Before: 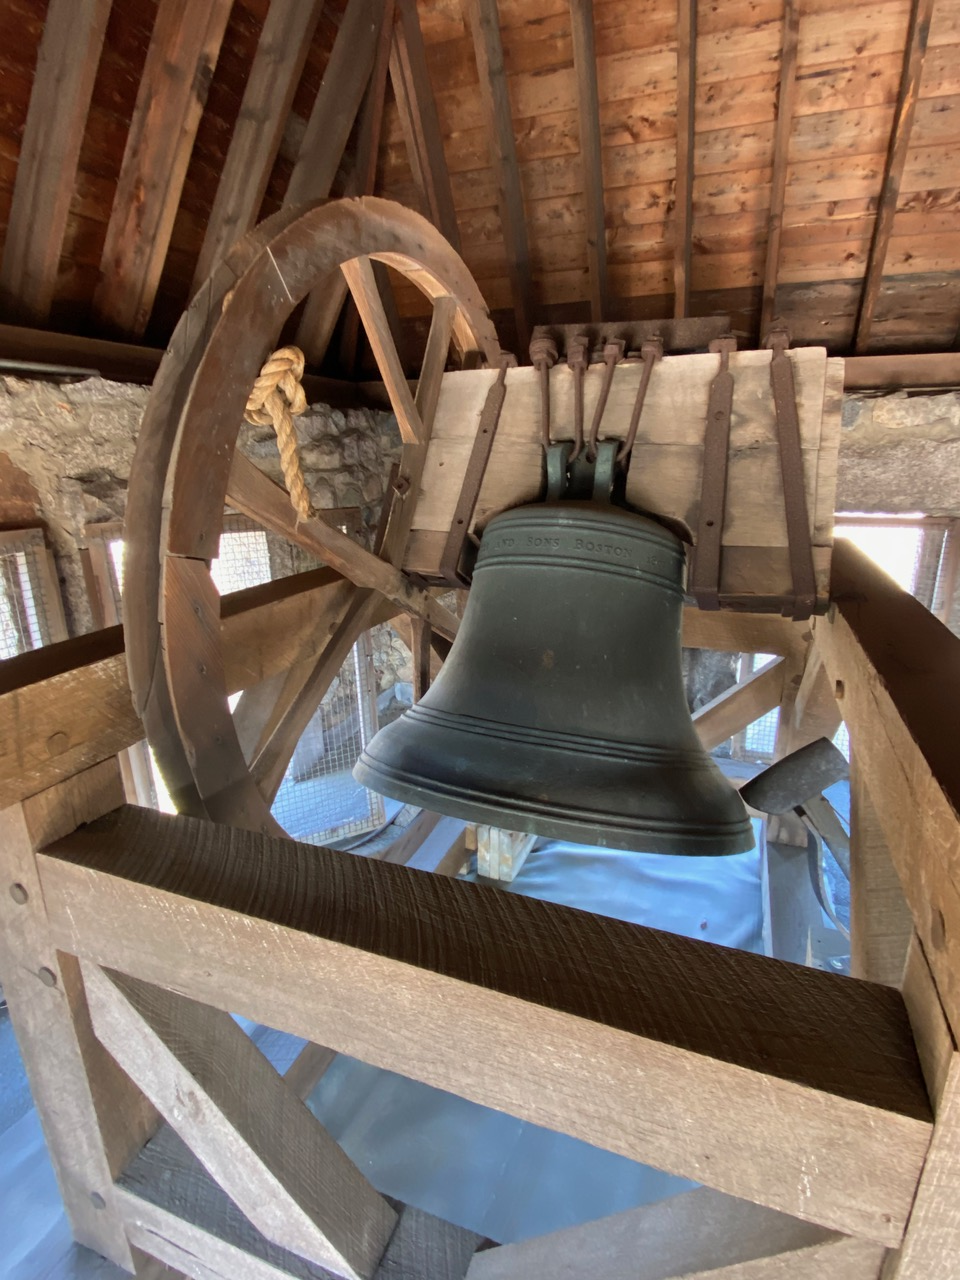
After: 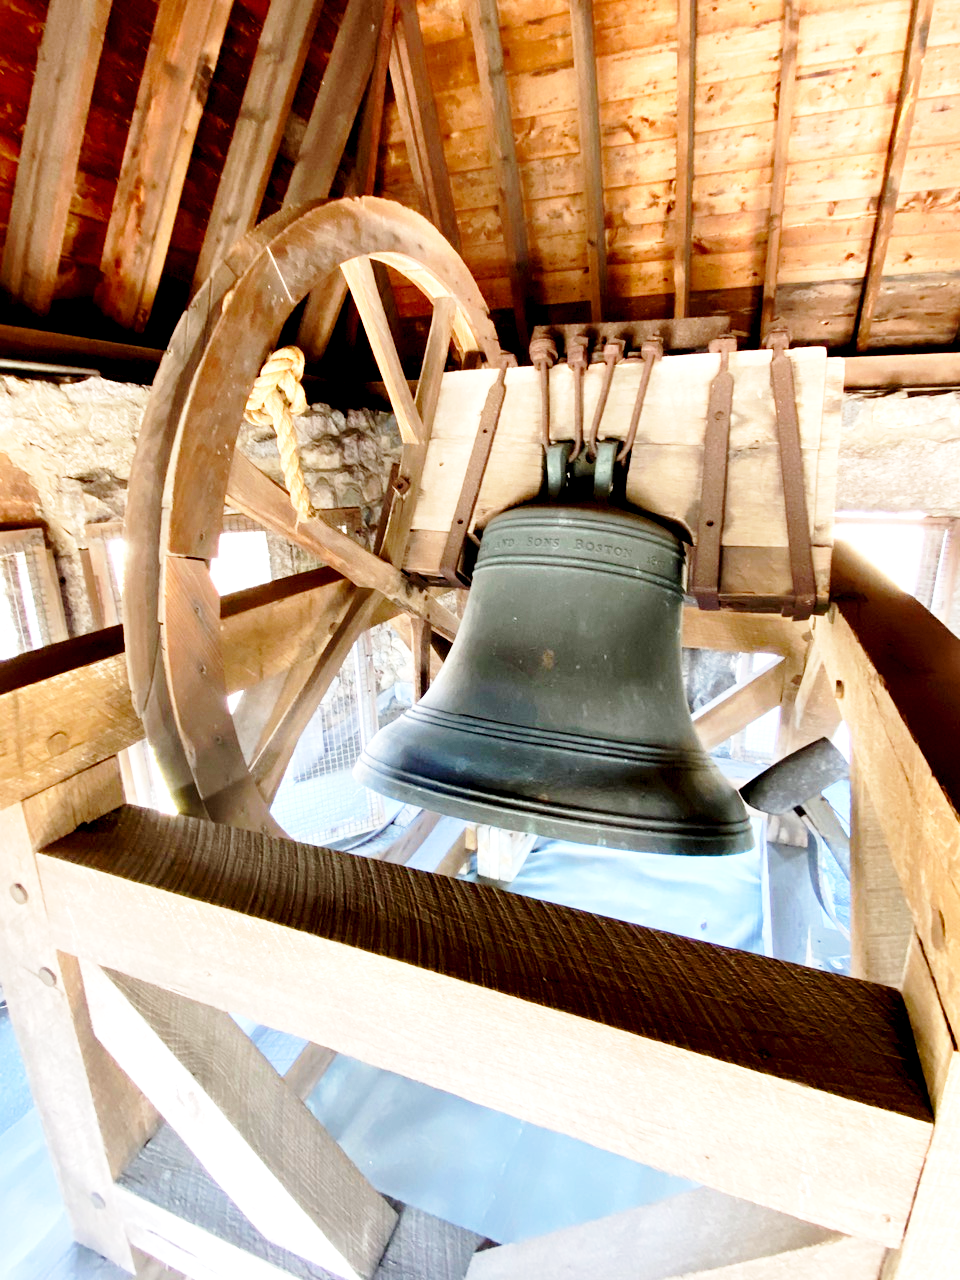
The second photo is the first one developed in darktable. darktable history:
exposure: black level correction 0.008, exposure 0.979 EV, compensate highlight preservation false
color balance rgb: saturation formula JzAzBz (2021)
base curve: curves: ch0 [(0, 0) (0.028, 0.03) (0.121, 0.232) (0.46, 0.748) (0.859, 0.968) (1, 1)], preserve colors none
